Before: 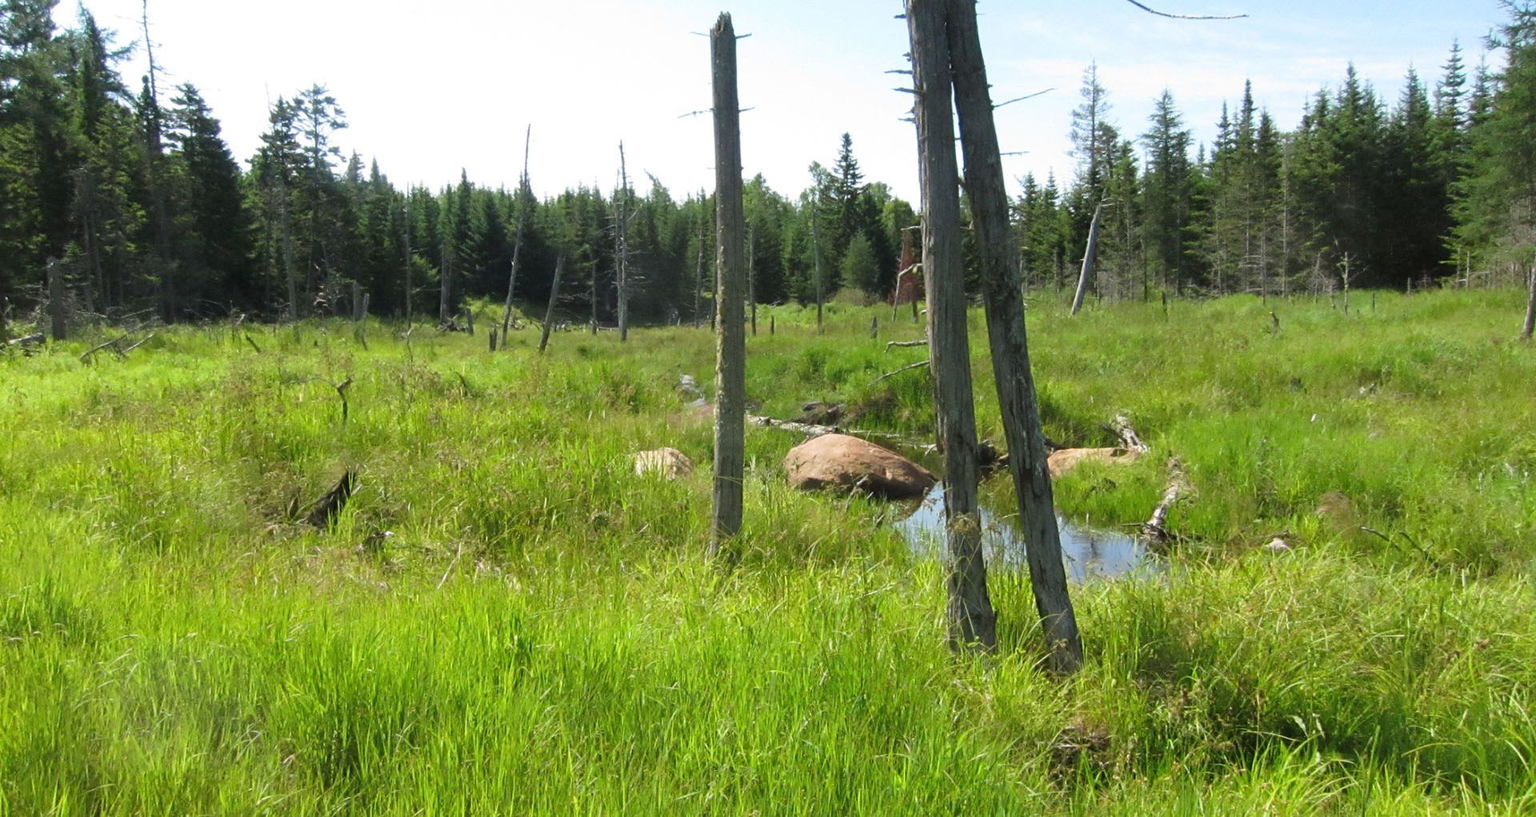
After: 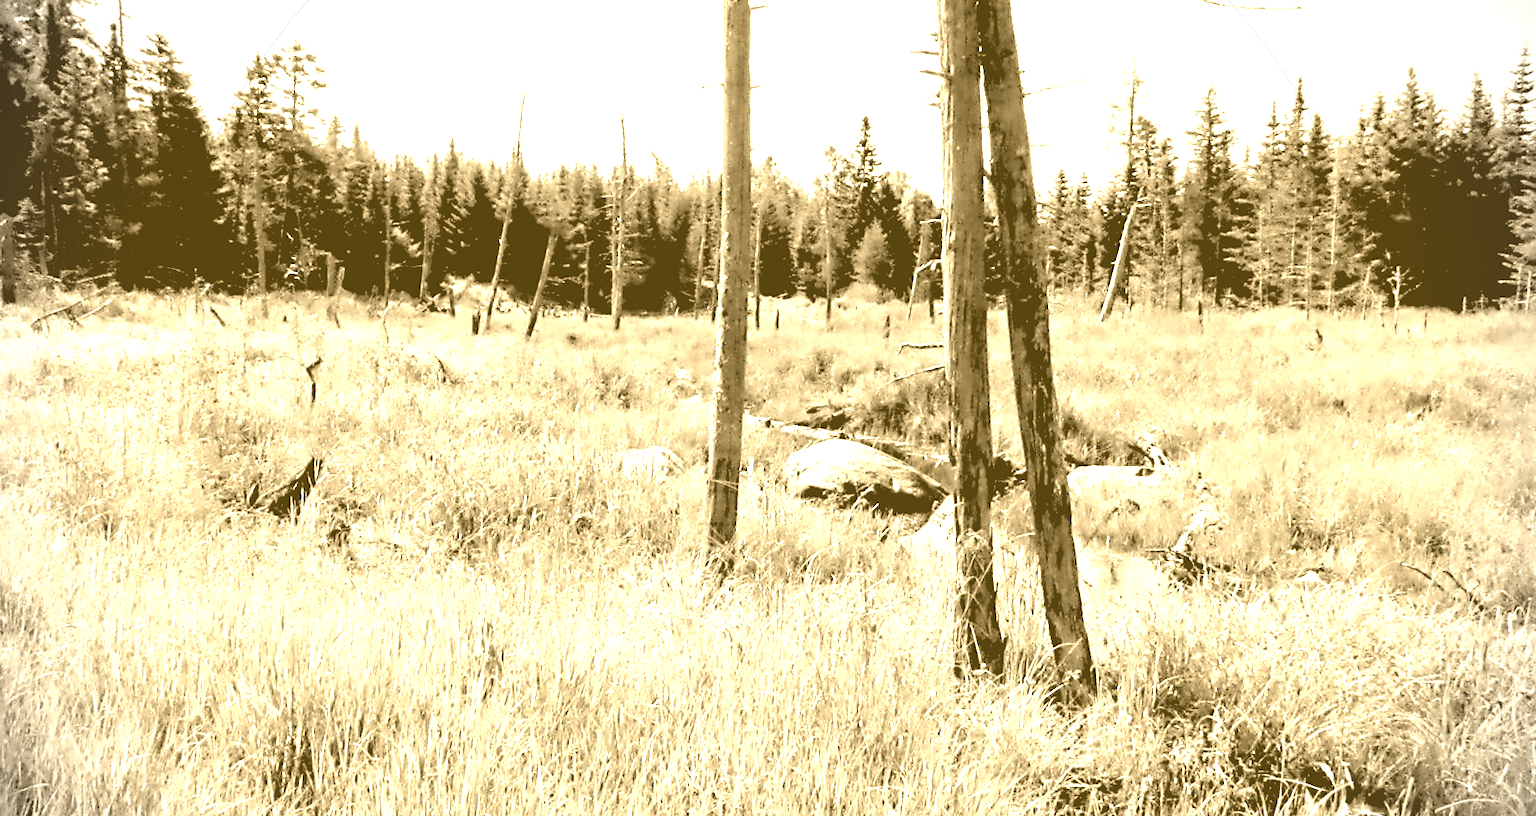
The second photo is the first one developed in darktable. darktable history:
vignetting: dithering 8-bit output, unbound false
exposure: black level correction 0.005, exposure 0.286 EV, compensate highlight preservation false
crop and rotate: angle -2.38°
colorize: hue 36°, source mix 100%
contrast equalizer: octaves 7, y [[0.5, 0.542, 0.583, 0.625, 0.667, 0.708], [0.5 ×6], [0.5 ×6], [0, 0.033, 0.067, 0.1, 0.133, 0.167], [0, 0.05, 0.1, 0.15, 0.2, 0.25]]
white balance: red 0.98, blue 1.61
levels: levels [0.116, 0.574, 1]
rgb levels: levels [[0.027, 0.429, 0.996], [0, 0.5, 1], [0, 0.5, 1]]
